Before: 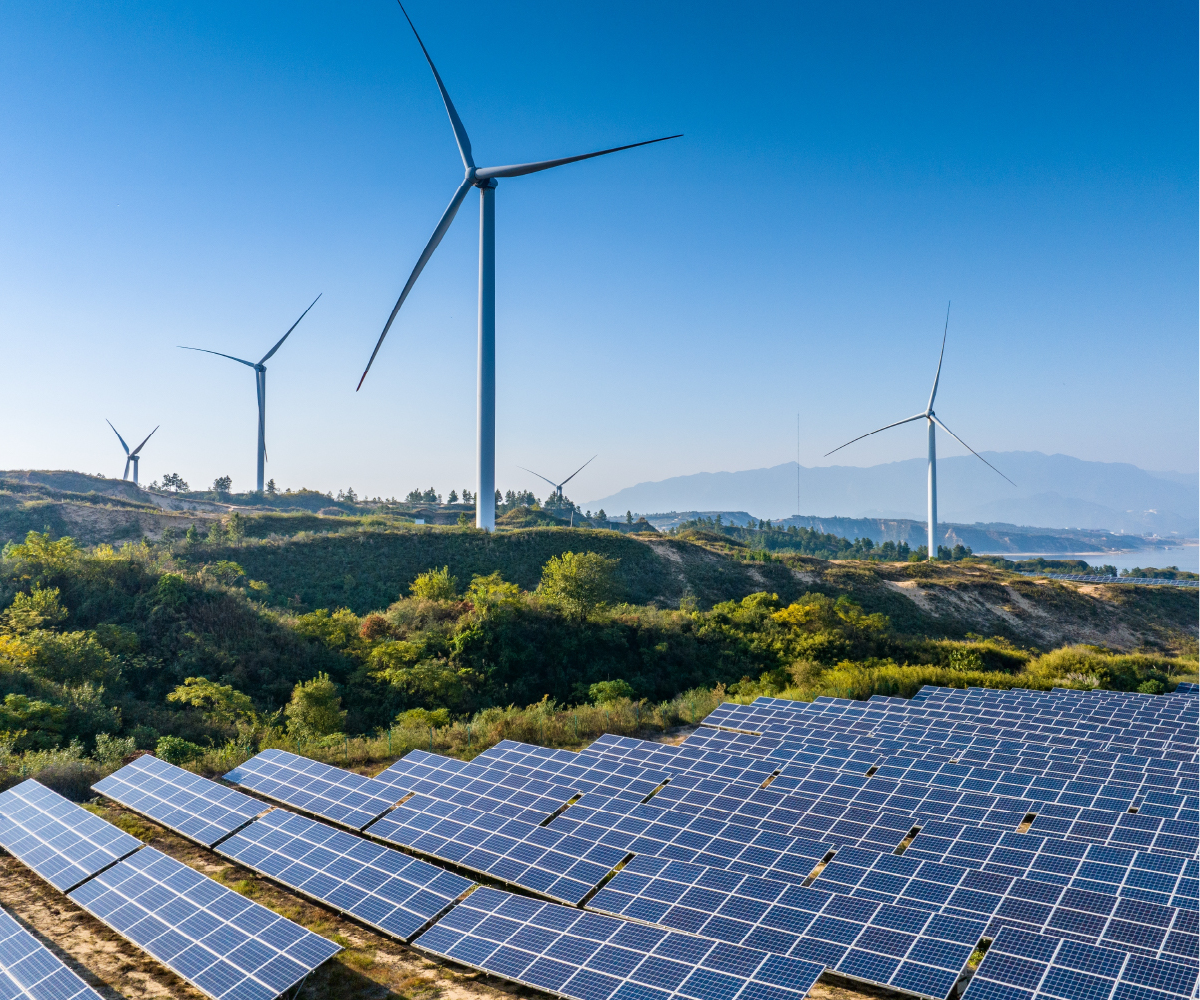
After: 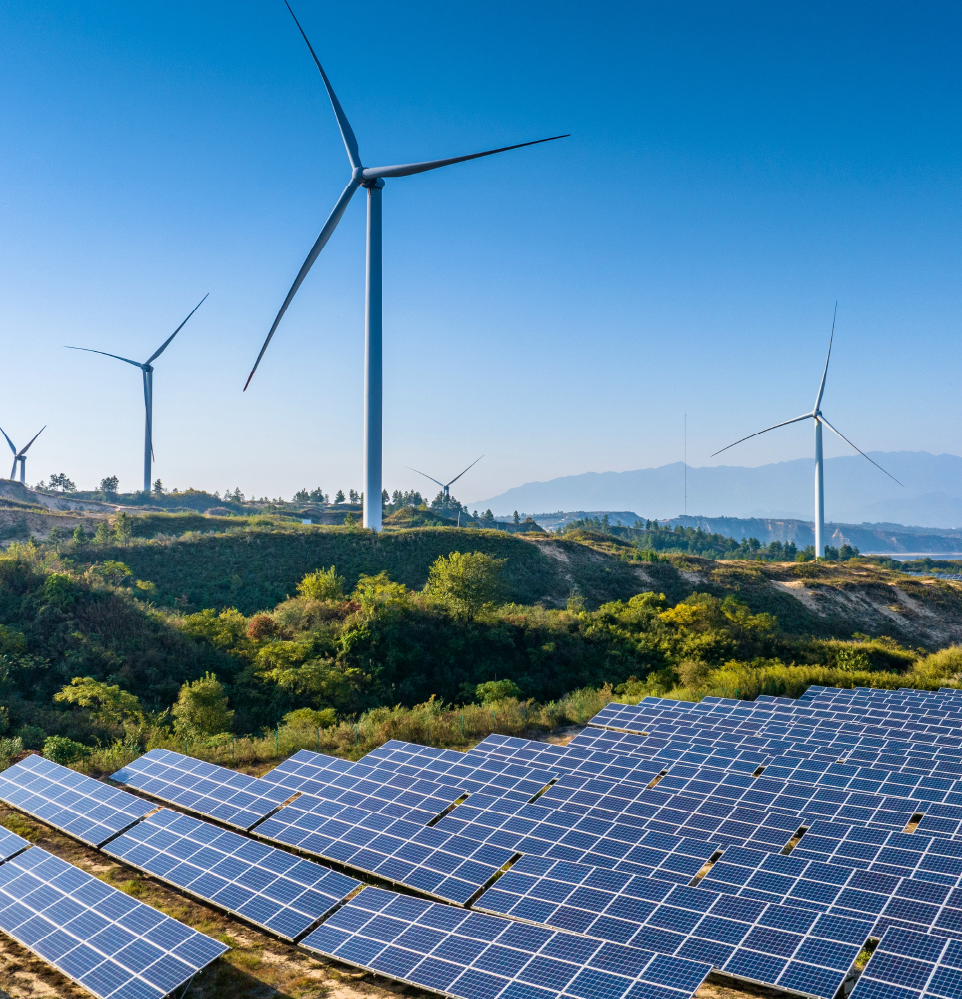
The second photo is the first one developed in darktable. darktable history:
crop and rotate: left 9.499%, right 10.277%
velvia: strength 16.65%
